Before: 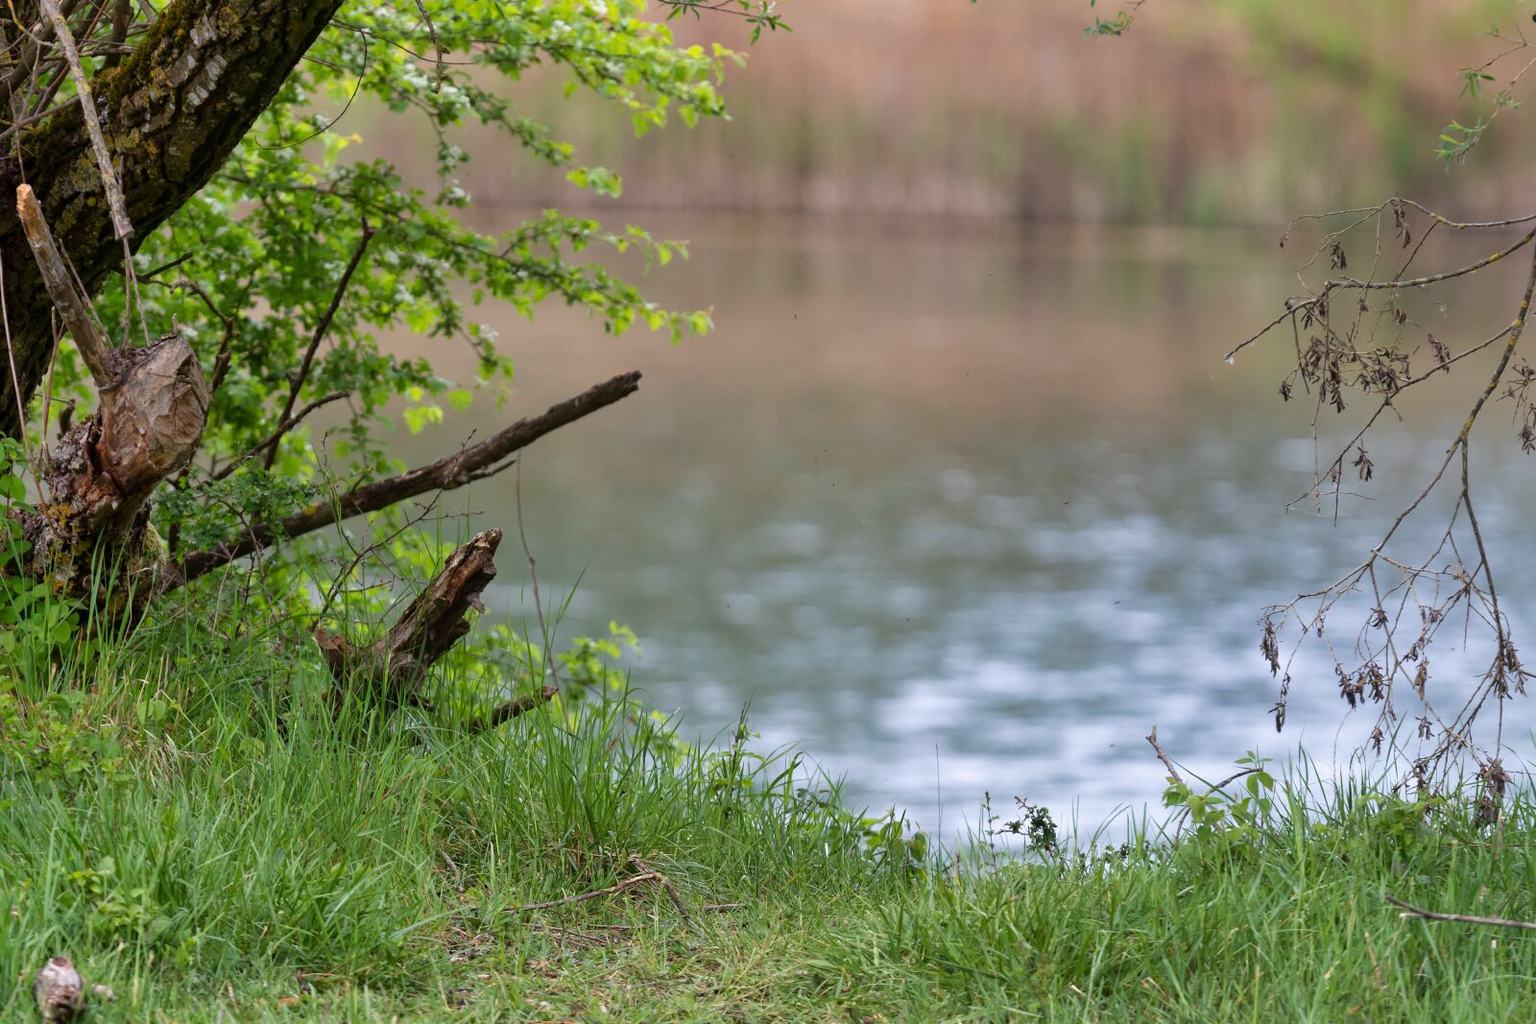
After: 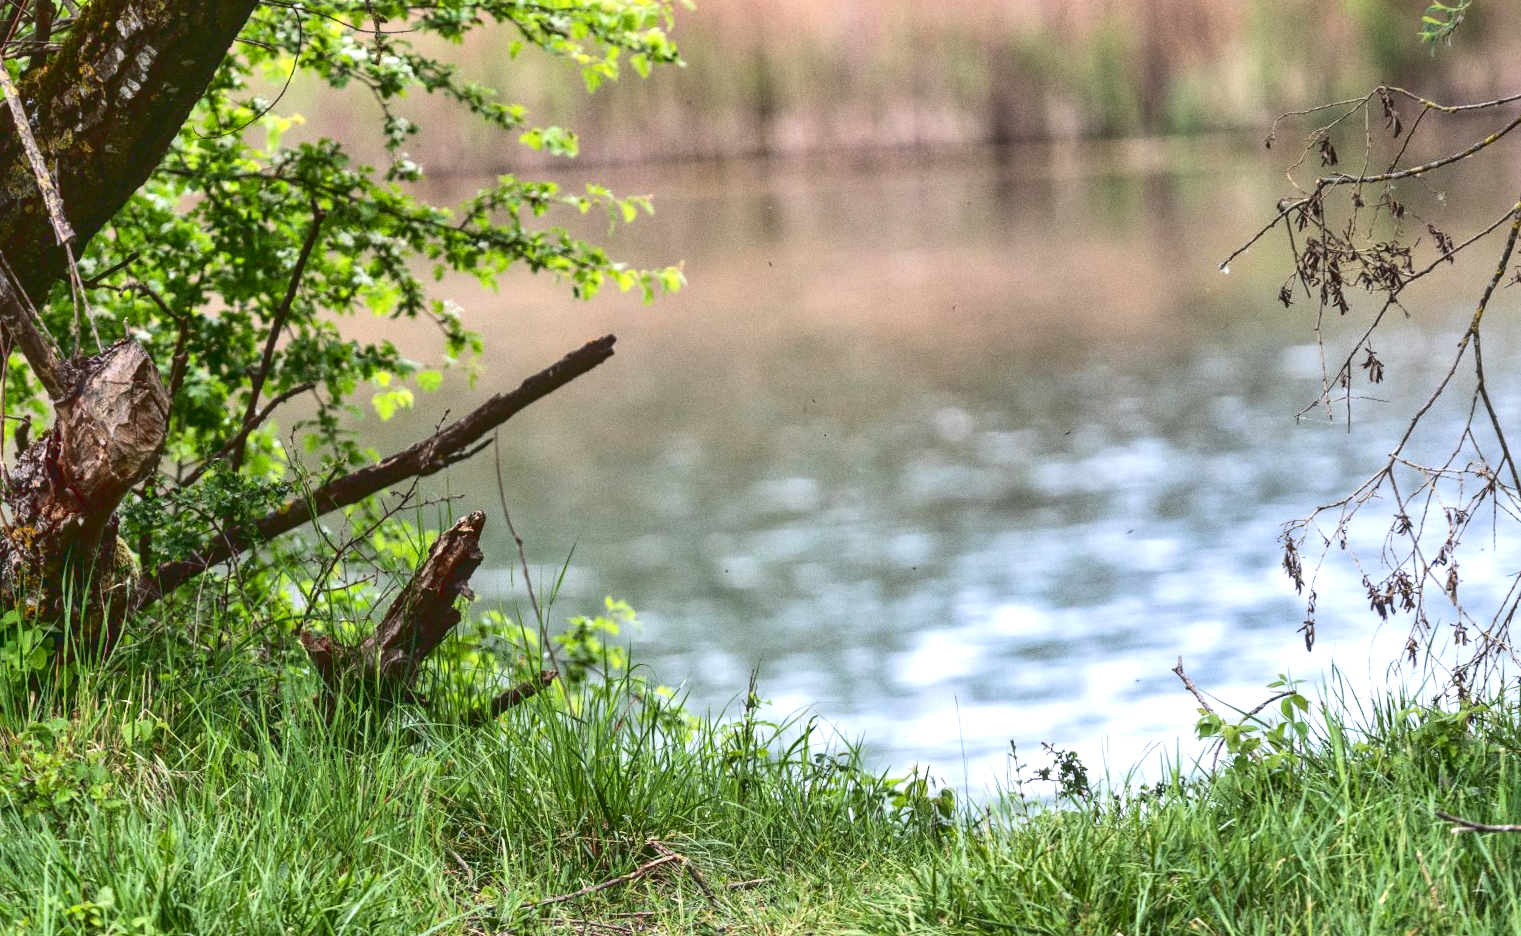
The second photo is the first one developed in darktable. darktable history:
local contrast: highlights 55%, shadows 52%, detail 130%, midtone range 0.452
crop: top 0.05%, bottom 0.098%
rotate and perspective: rotation -5°, crop left 0.05, crop right 0.952, crop top 0.11, crop bottom 0.89
tone curve: curves: ch0 [(0, 0.129) (0.187, 0.207) (0.729, 0.789) (1, 1)], color space Lab, linked channels, preserve colors none
grain: coarseness 0.47 ISO
tone equalizer: -8 EV -0.75 EV, -7 EV -0.7 EV, -6 EV -0.6 EV, -5 EV -0.4 EV, -3 EV 0.4 EV, -2 EV 0.6 EV, -1 EV 0.7 EV, +0 EV 0.75 EV, edges refinement/feathering 500, mask exposure compensation -1.57 EV, preserve details no
